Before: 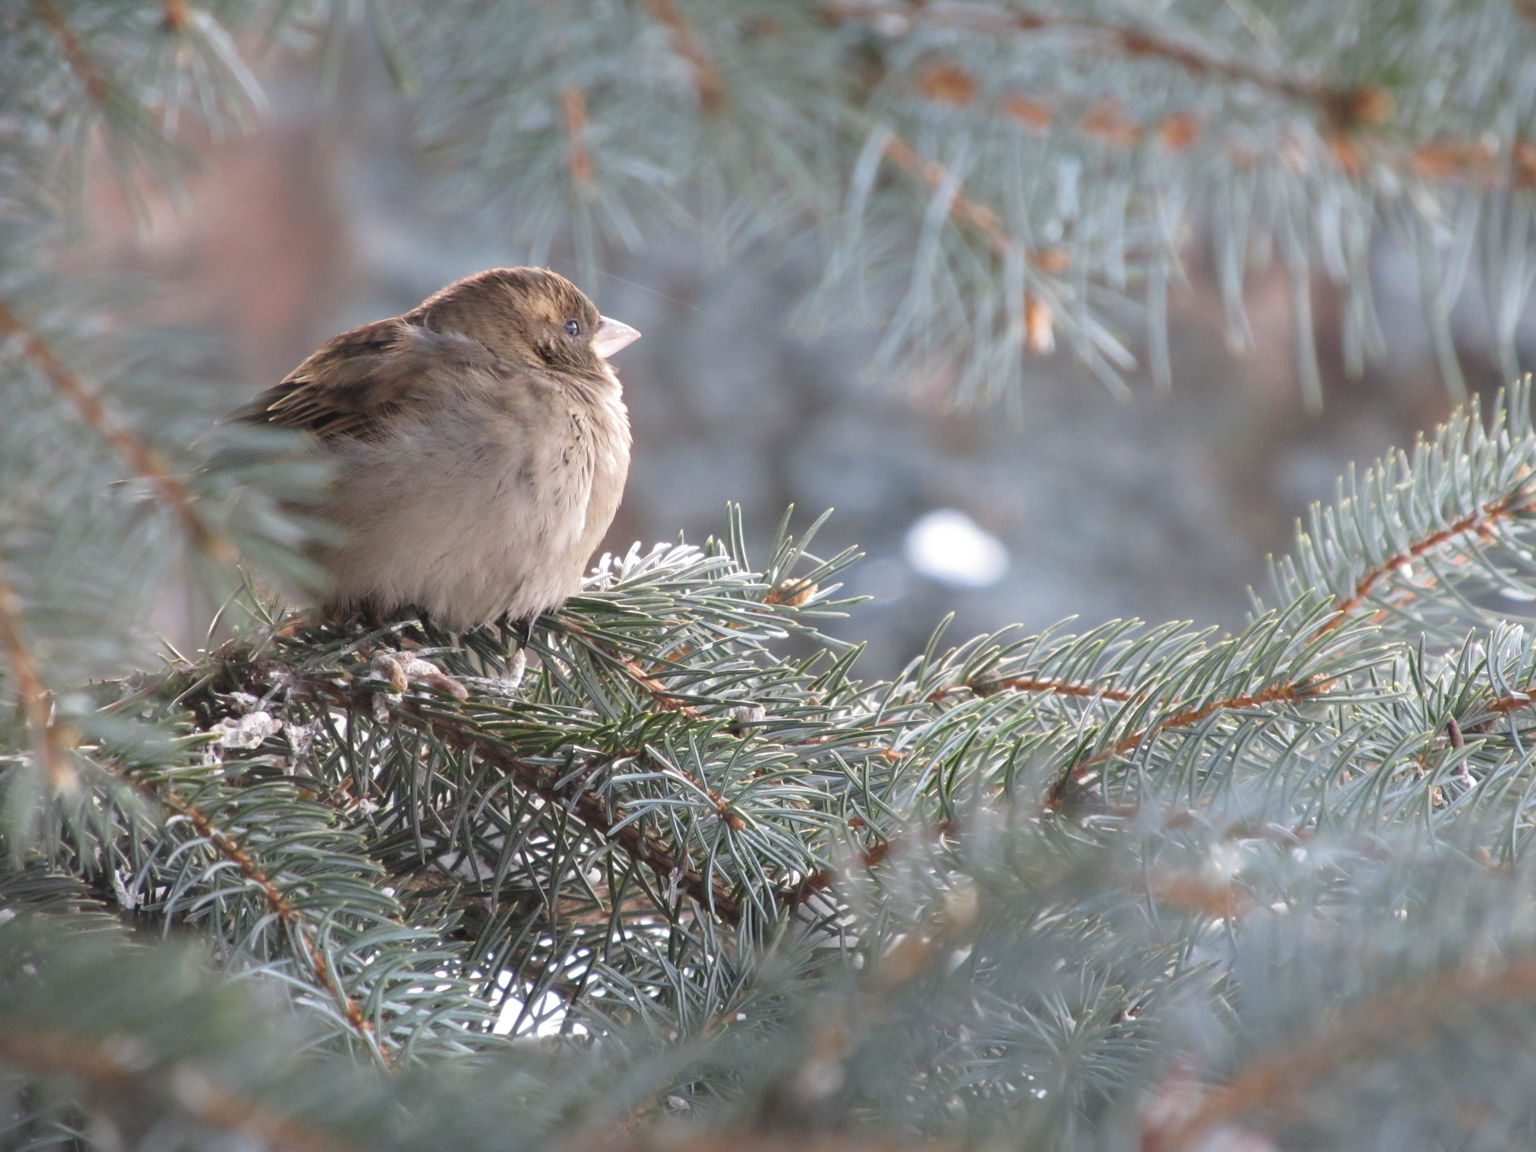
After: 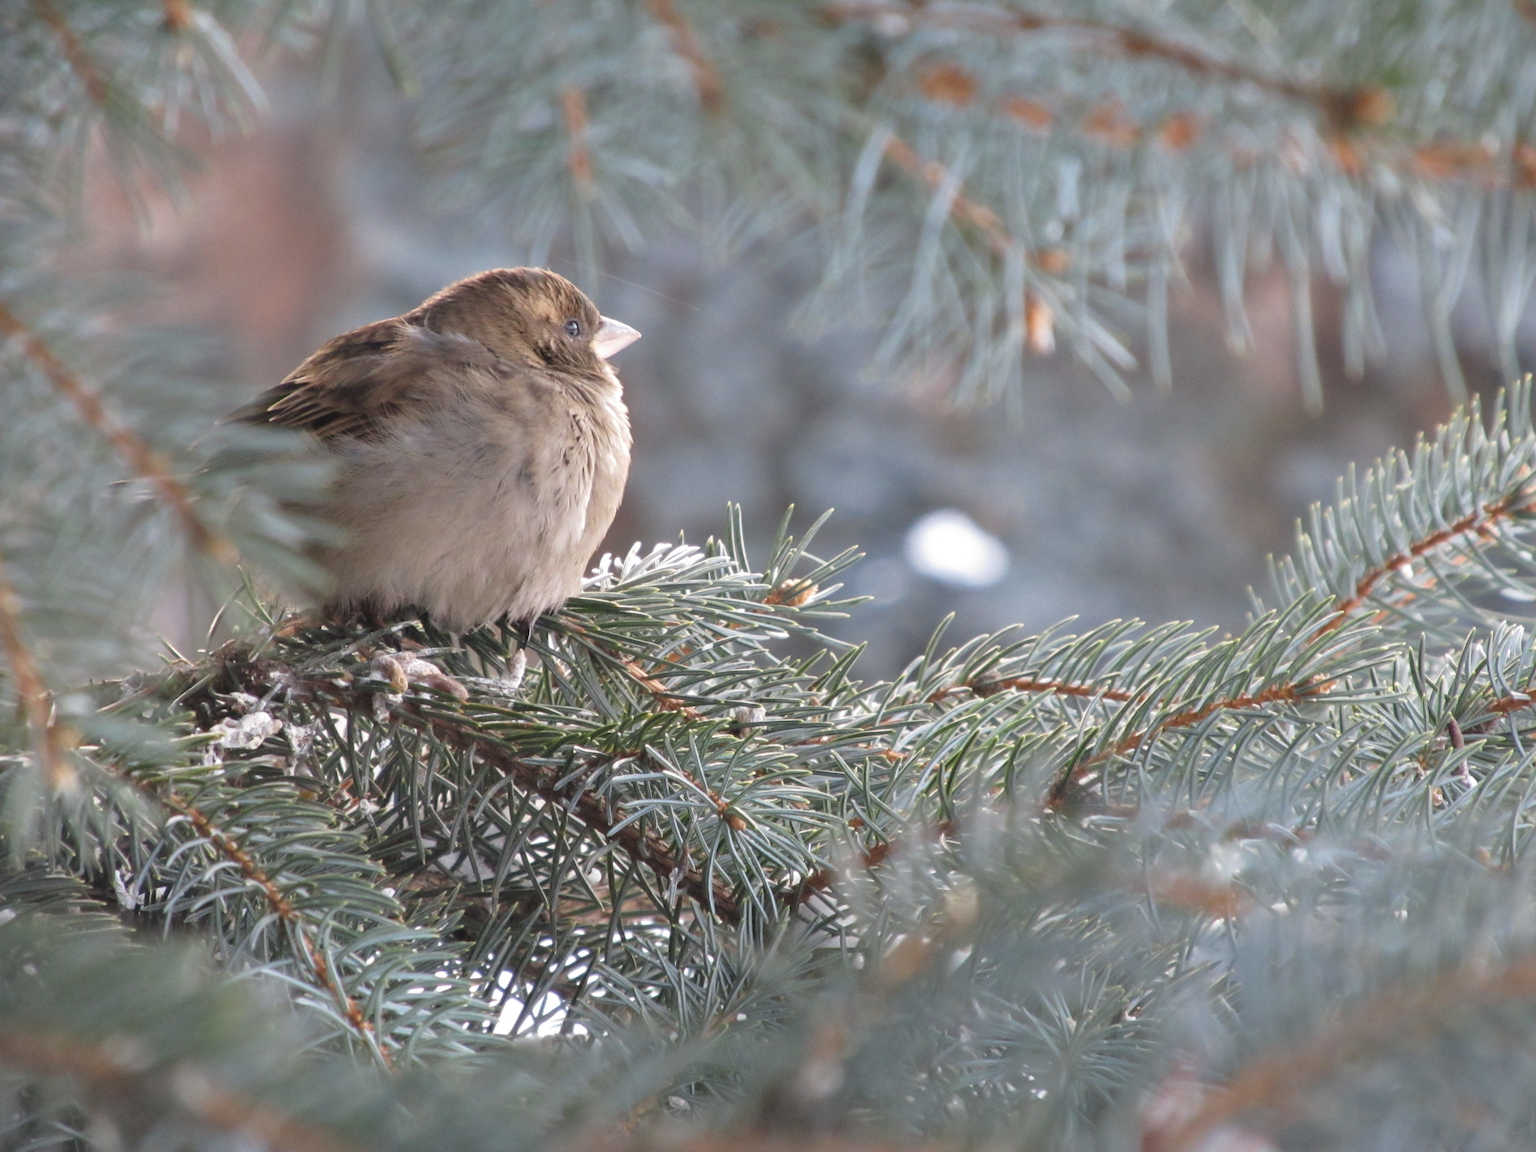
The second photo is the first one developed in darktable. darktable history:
shadows and highlights: highlights color adjustment 32.44%, soften with gaussian
